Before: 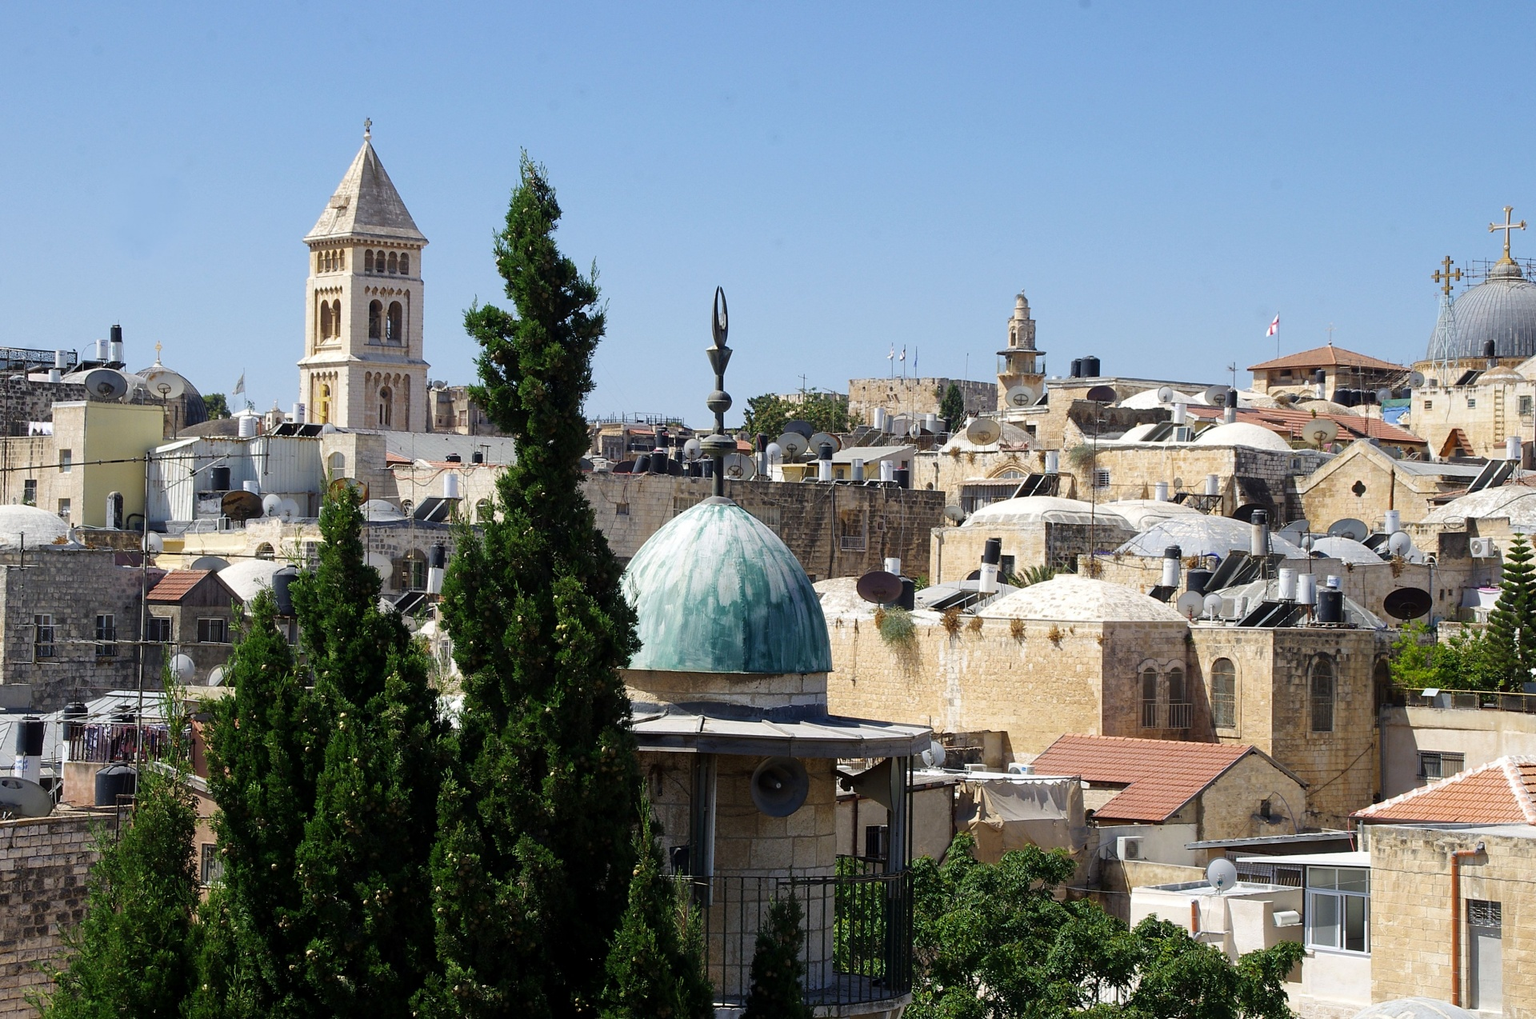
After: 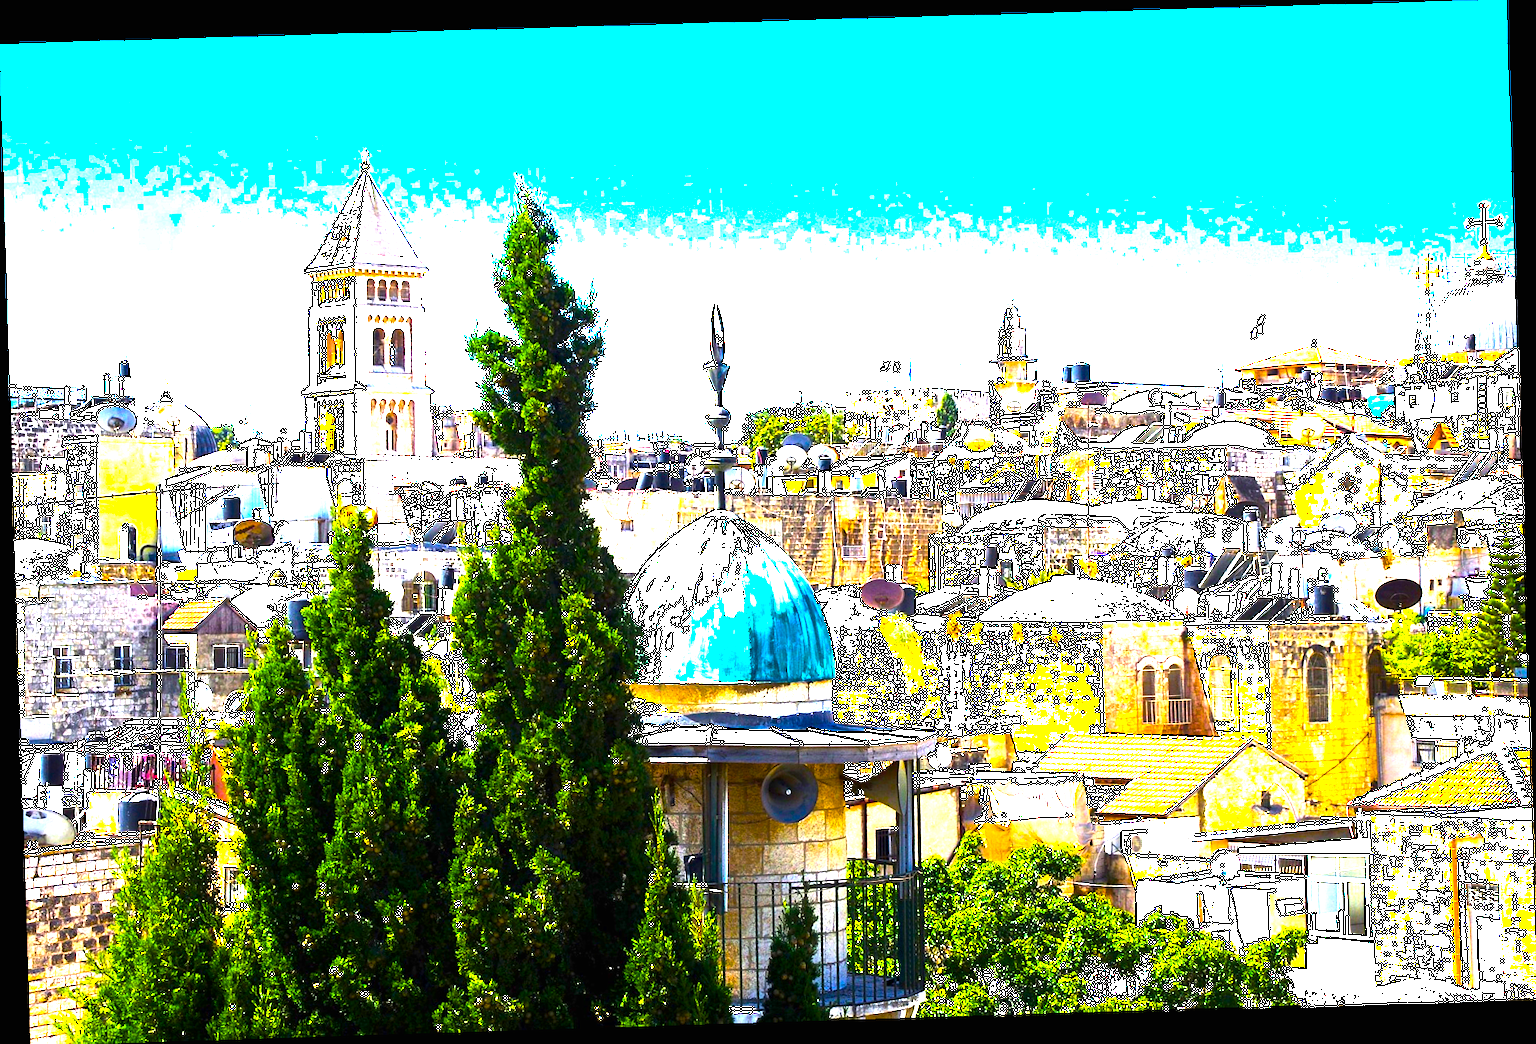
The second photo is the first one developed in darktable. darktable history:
exposure: black level correction 0, exposure 1.388 EV, compensate exposure bias true, compensate highlight preservation false
color balance rgb: linear chroma grading › global chroma 20%, perceptual saturation grading › global saturation 65%, perceptual saturation grading › highlights 60%, perceptual saturation grading › mid-tones 50%, perceptual saturation grading › shadows 50%, perceptual brilliance grading › global brilliance 30%, perceptual brilliance grading › highlights 50%, perceptual brilliance grading › mid-tones 50%, perceptual brilliance grading › shadows -22%, global vibrance 20%
rotate and perspective: rotation -1.77°, lens shift (horizontal) 0.004, automatic cropping off
